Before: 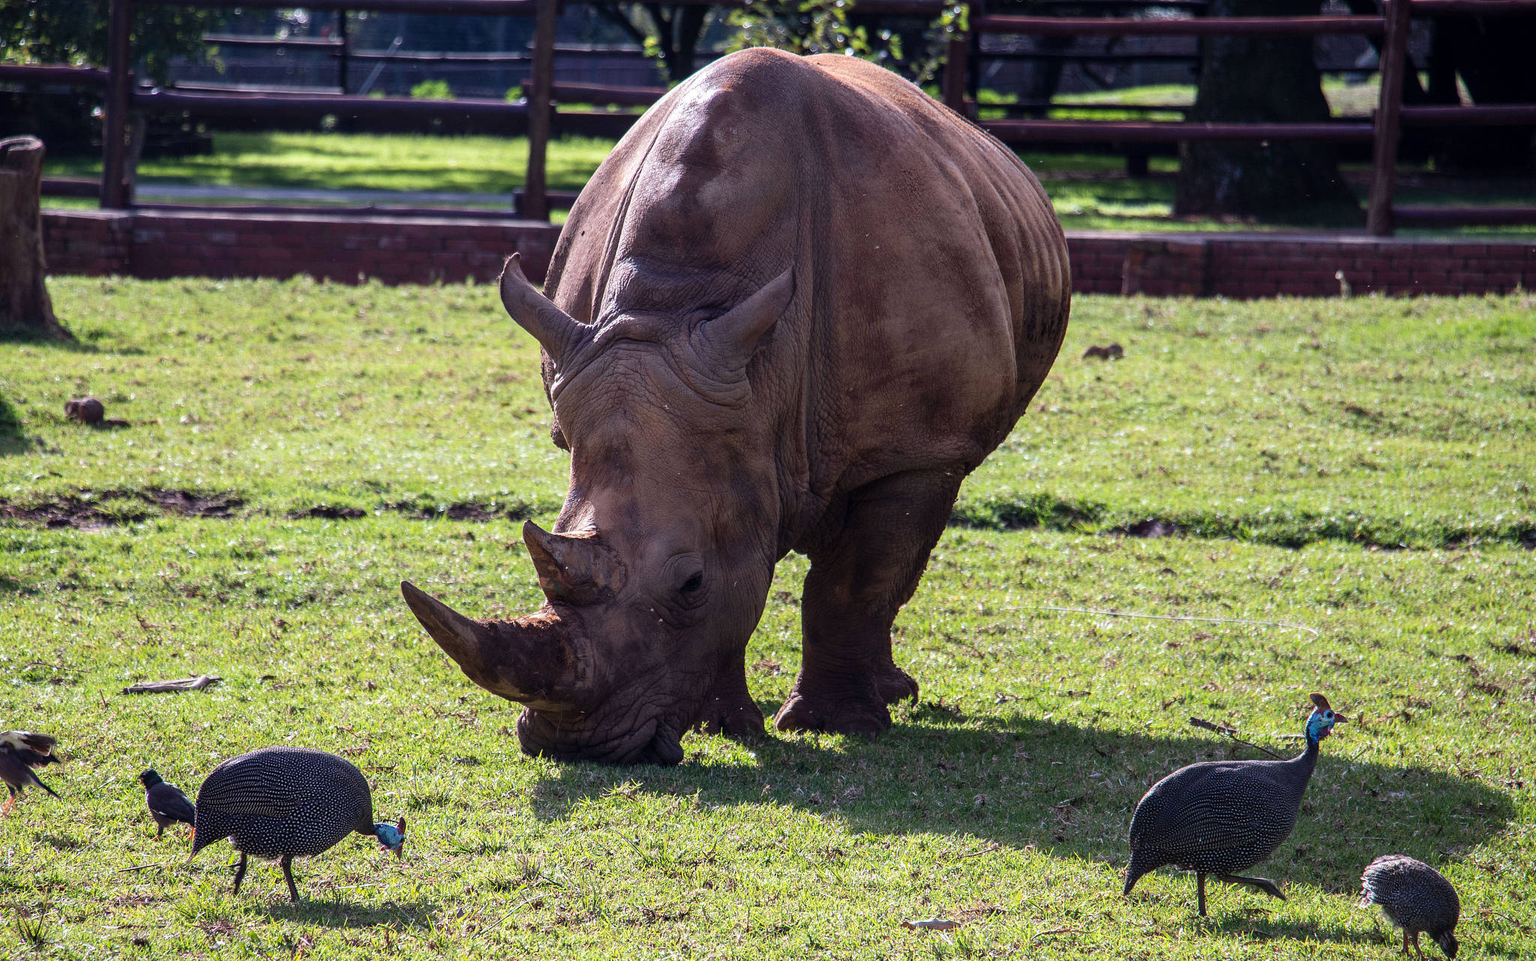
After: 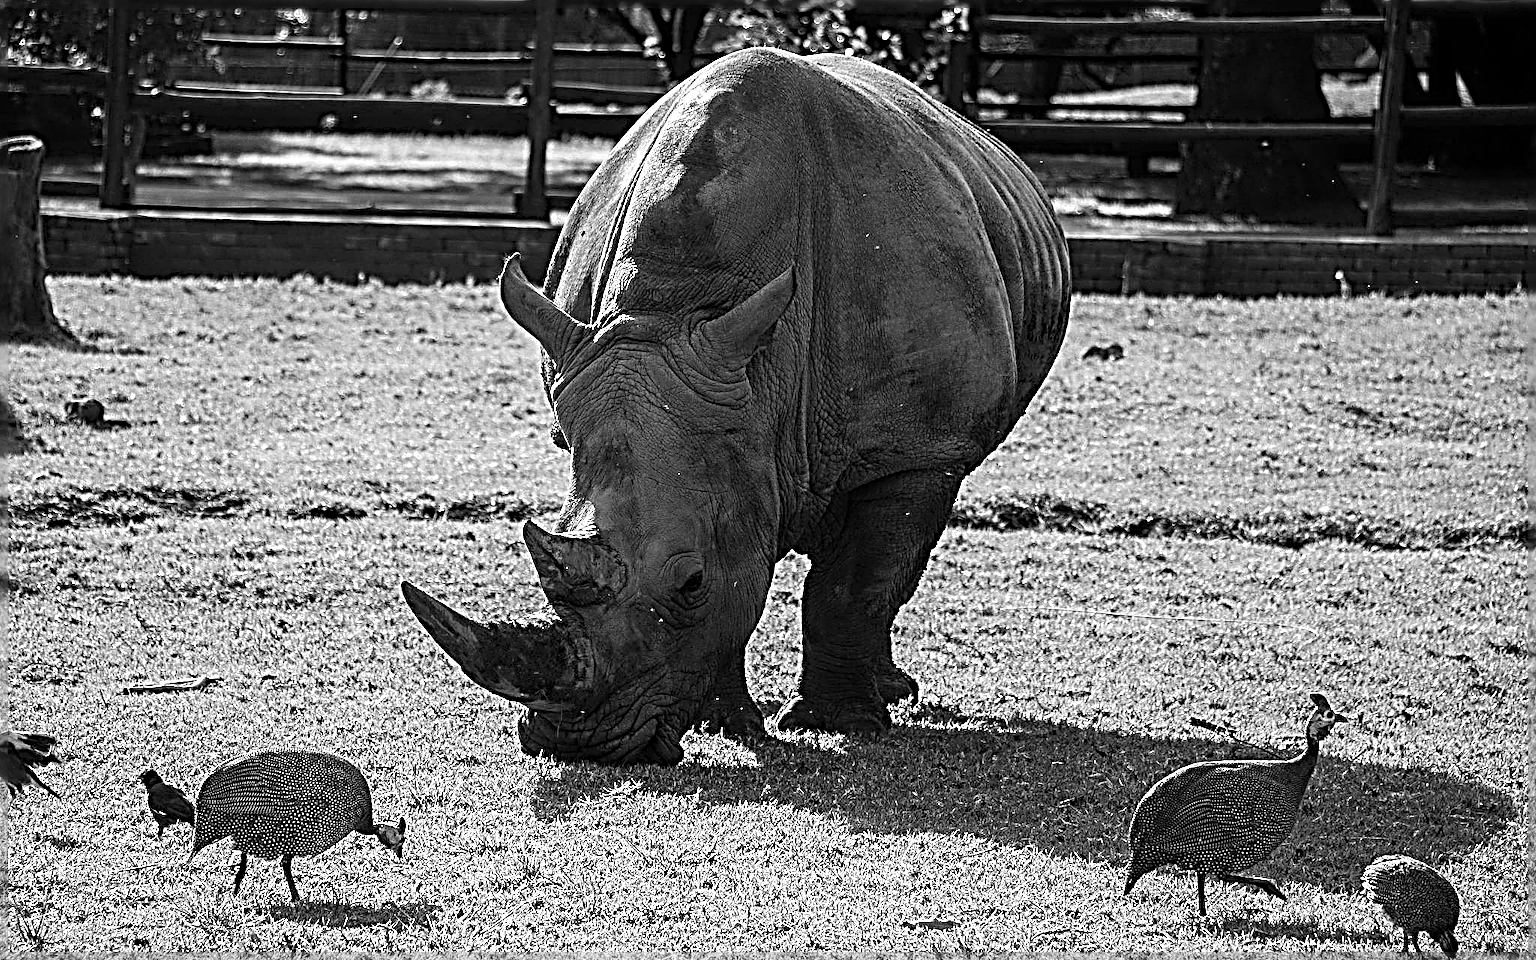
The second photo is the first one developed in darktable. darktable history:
monochrome: on, module defaults
sharpen: radius 4.001, amount 2
